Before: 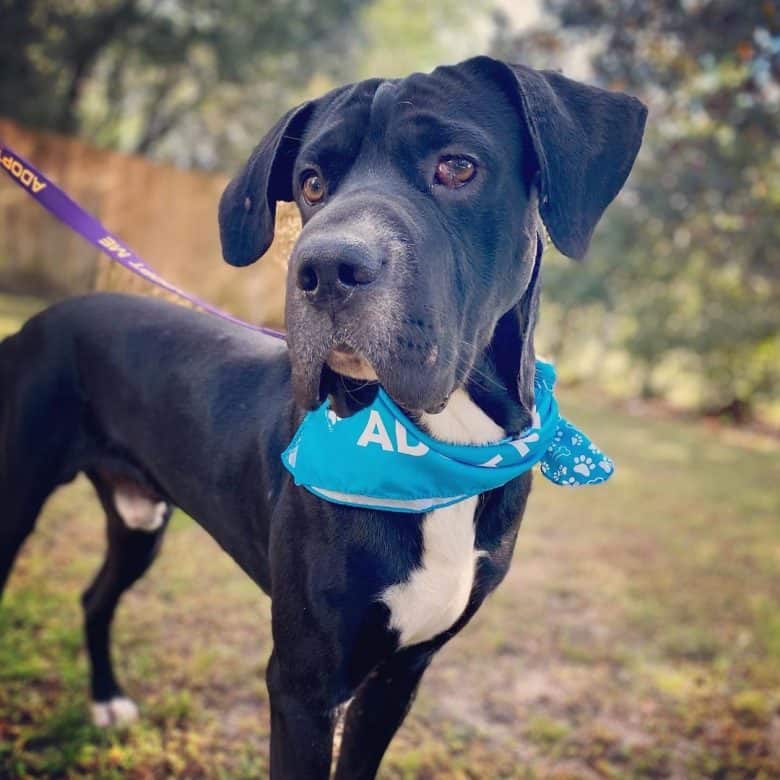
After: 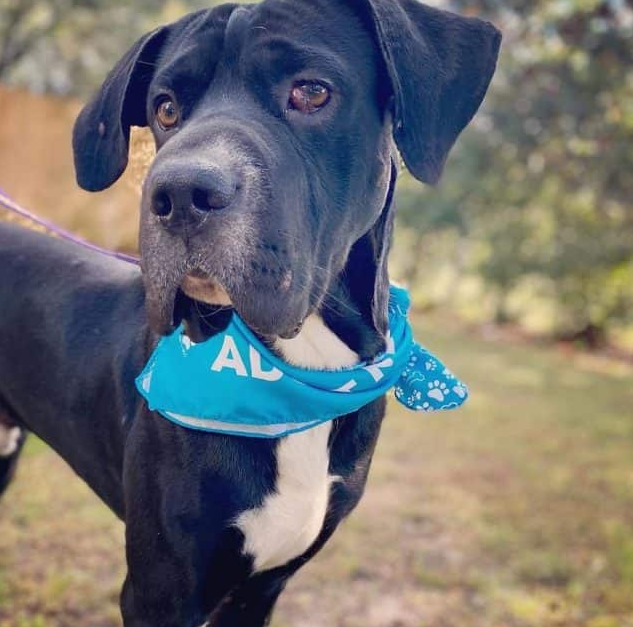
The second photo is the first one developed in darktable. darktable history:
crop: left 18.826%, top 9.739%, right 0%, bottom 9.755%
